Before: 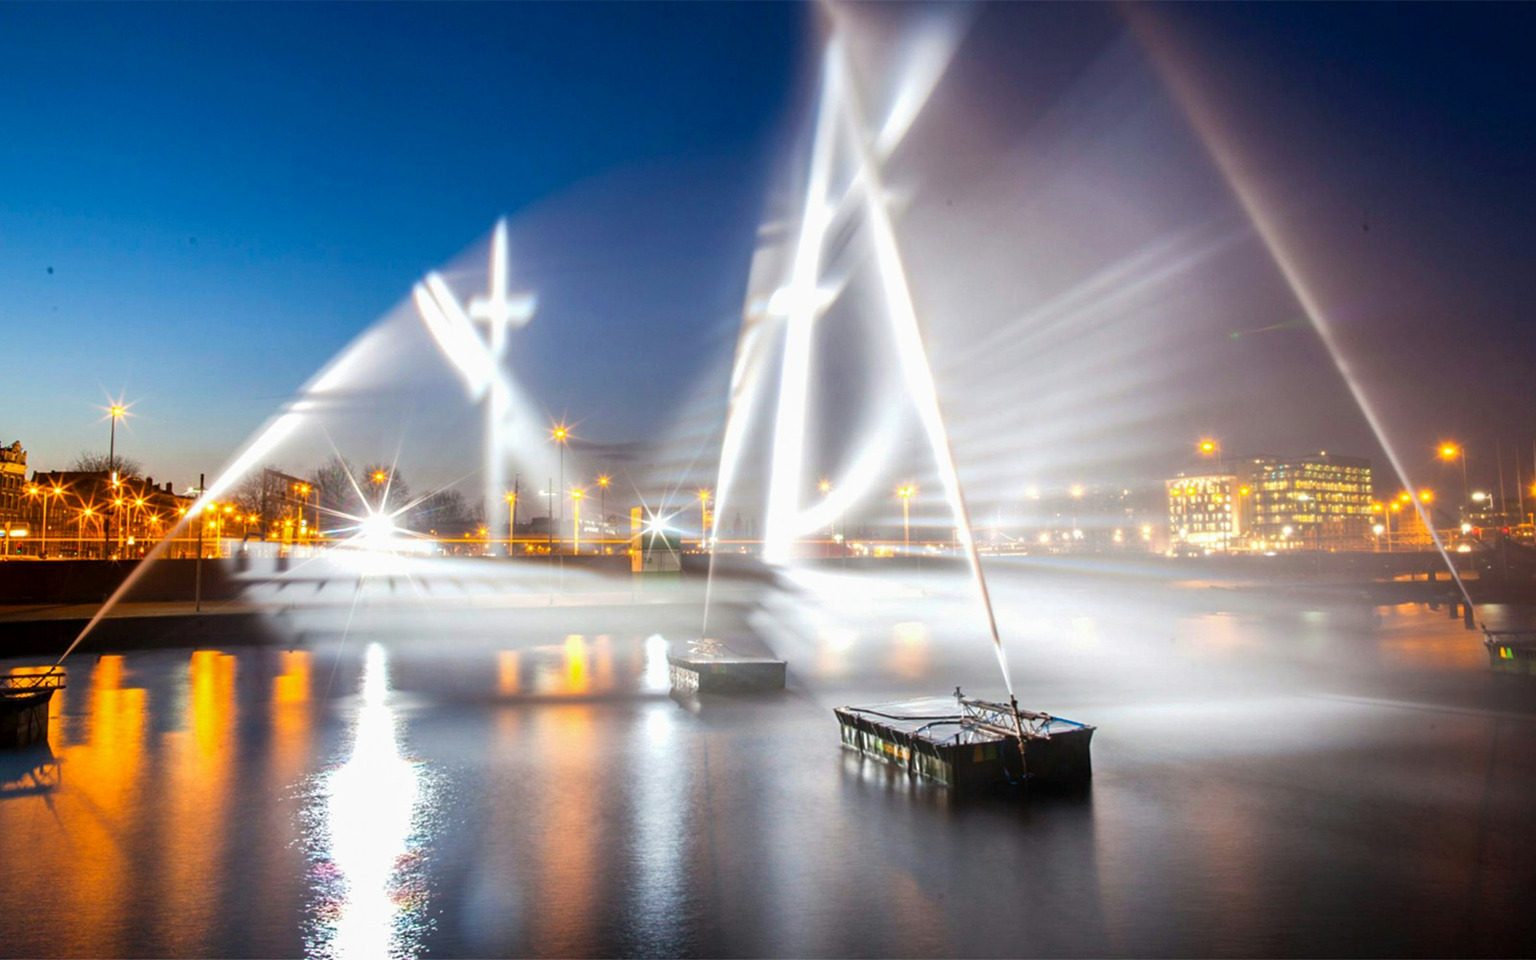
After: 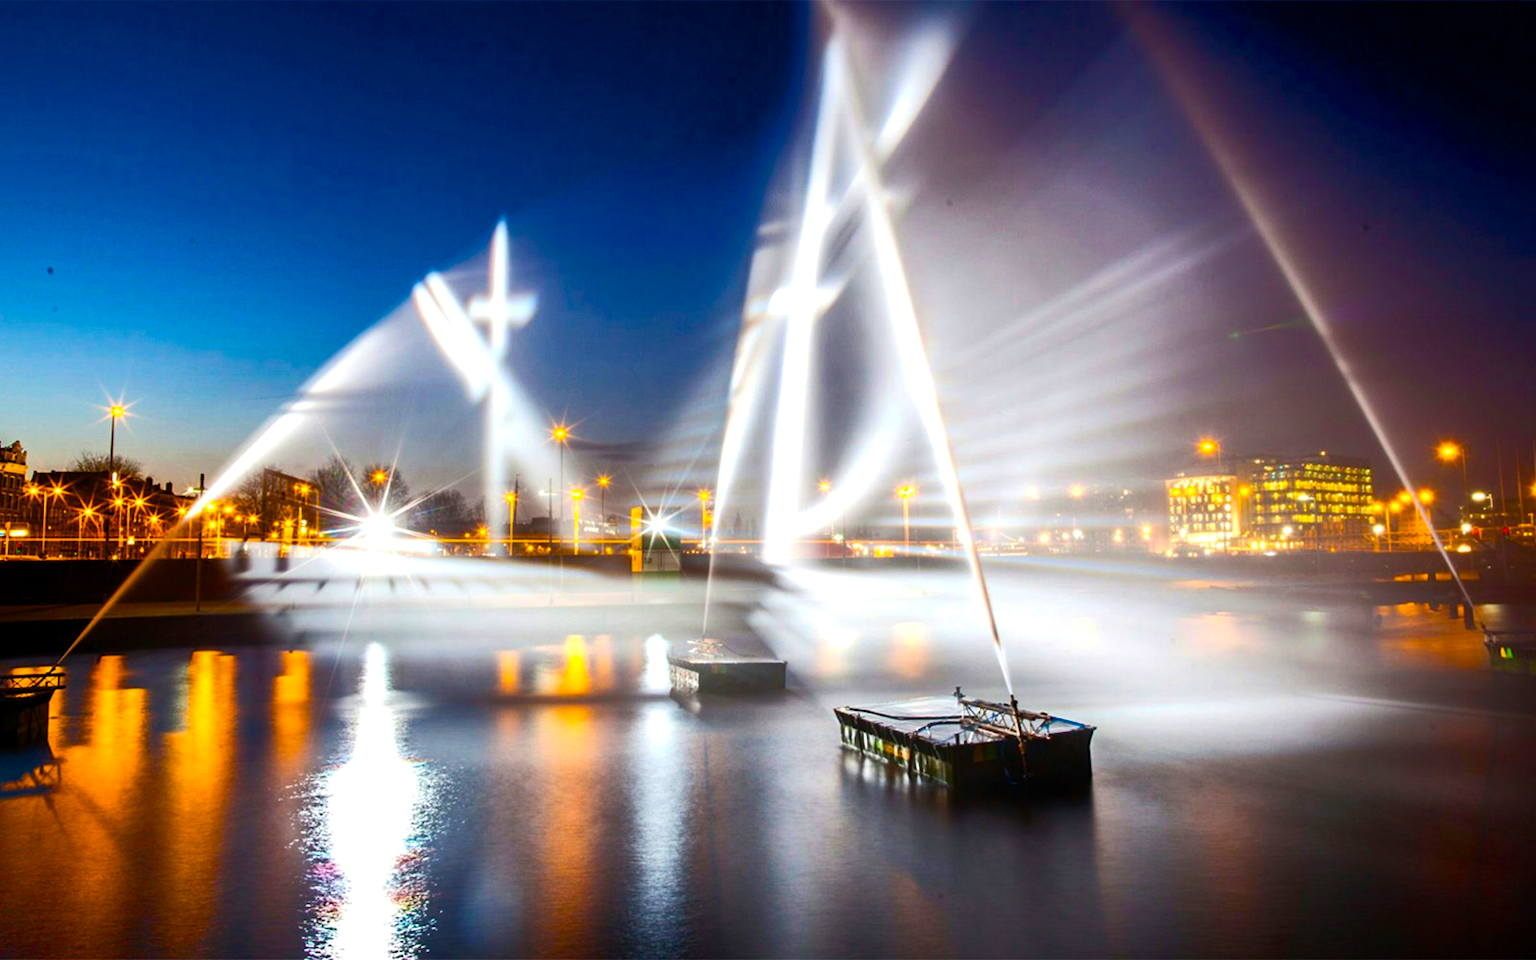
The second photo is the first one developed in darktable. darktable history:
color balance rgb: linear chroma grading › global chroma 14.923%, perceptual saturation grading › global saturation 44.407%, perceptual saturation grading › highlights -24.861%, perceptual saturation grading › shadows 49.585%, perceptual brilliance grading › highlights 3.131%, perceptual brilliance grading › mid-tones -17.902%, perceptual brilliance grading › shadows -40.704%
contrast brightness saturation: contrast 0.097, brightness 0.037, saturation 0.095
